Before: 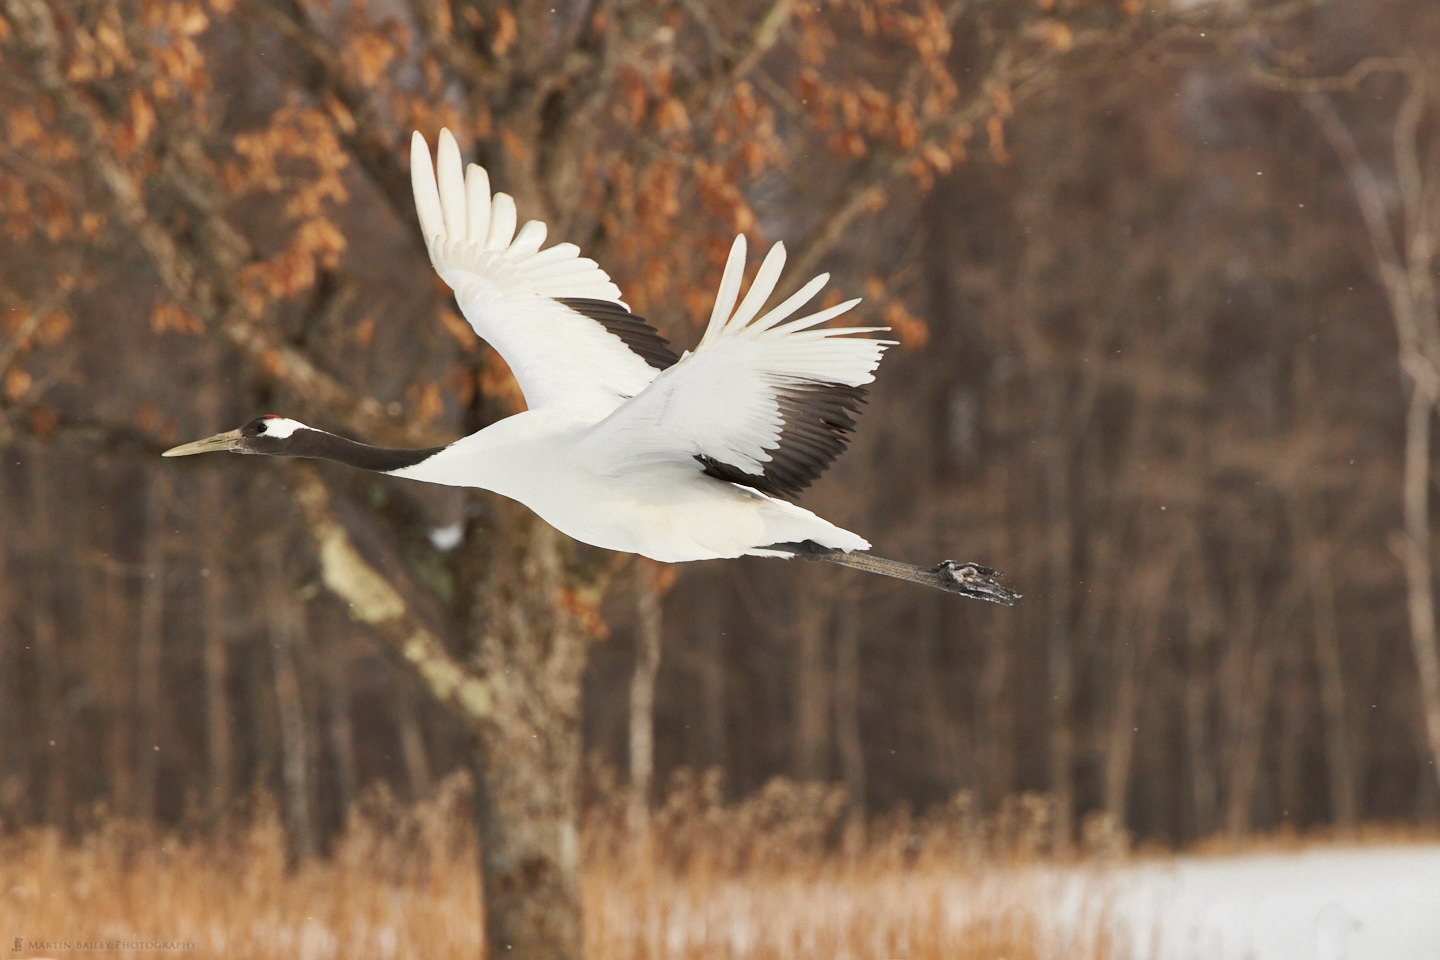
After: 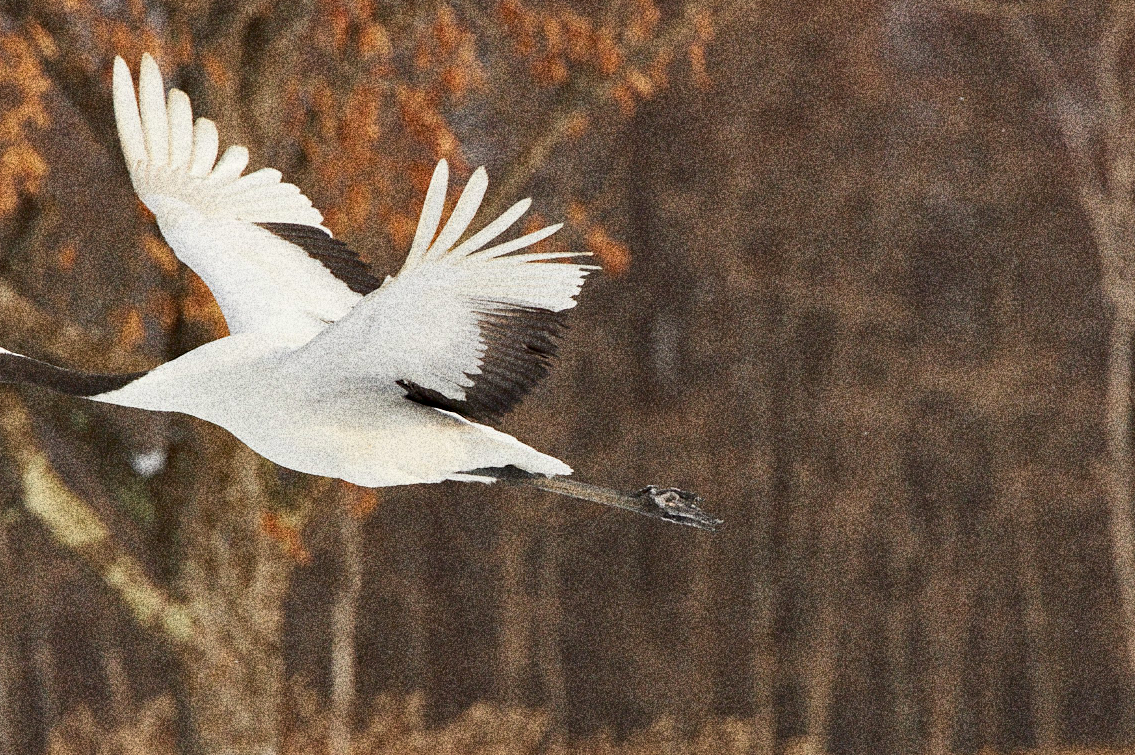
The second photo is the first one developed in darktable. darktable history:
grain: coarseness 30.02 ISO, strength 100%
haze removal: compatibility mode true, adaptive false
crop and rotate: left 20.74%, top 7.912%, right 0.375%, bottom 13.378%
